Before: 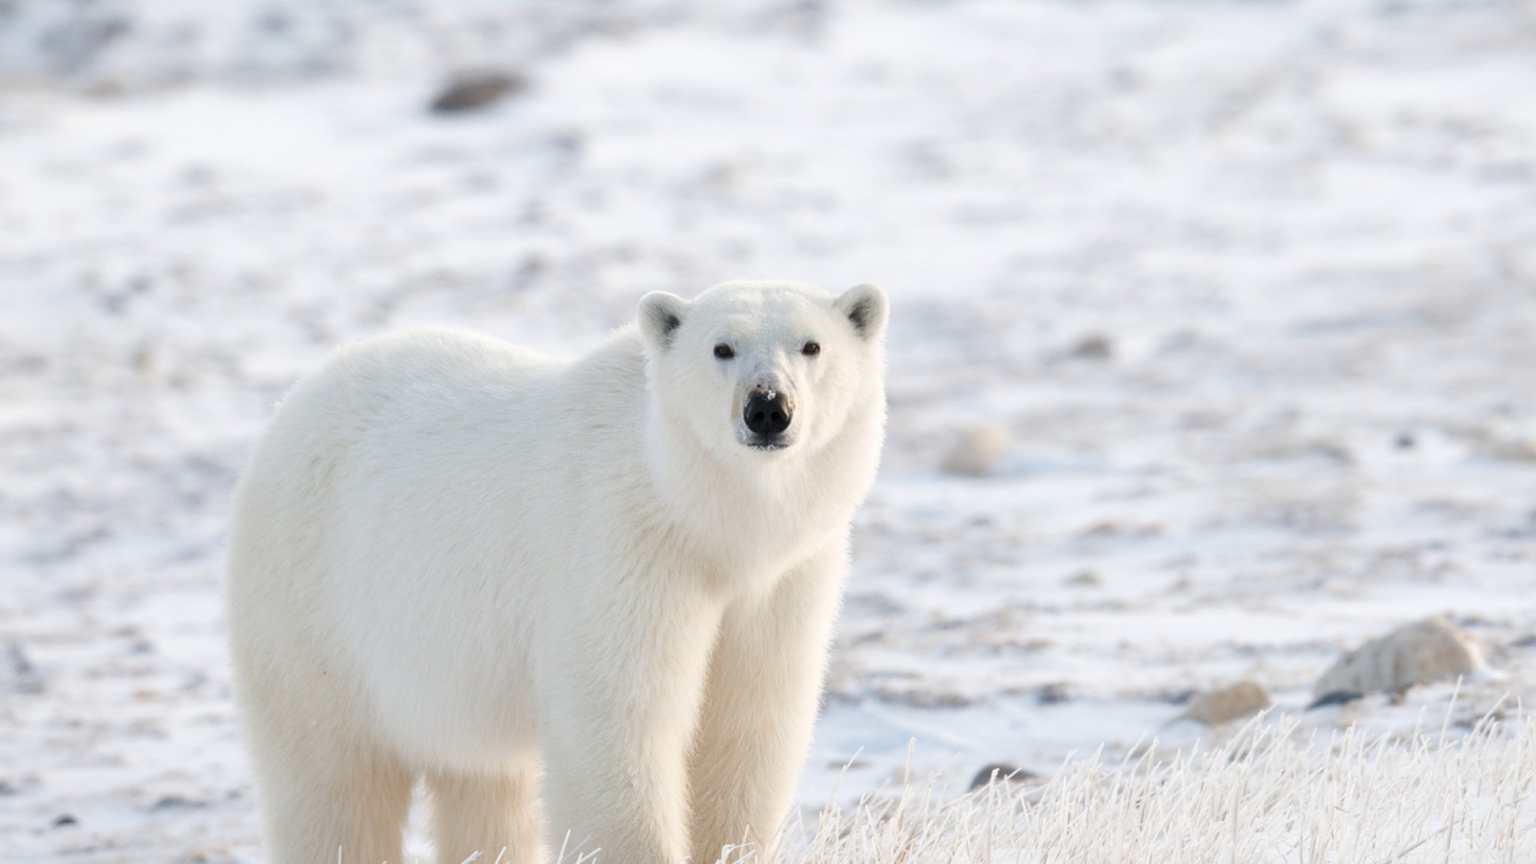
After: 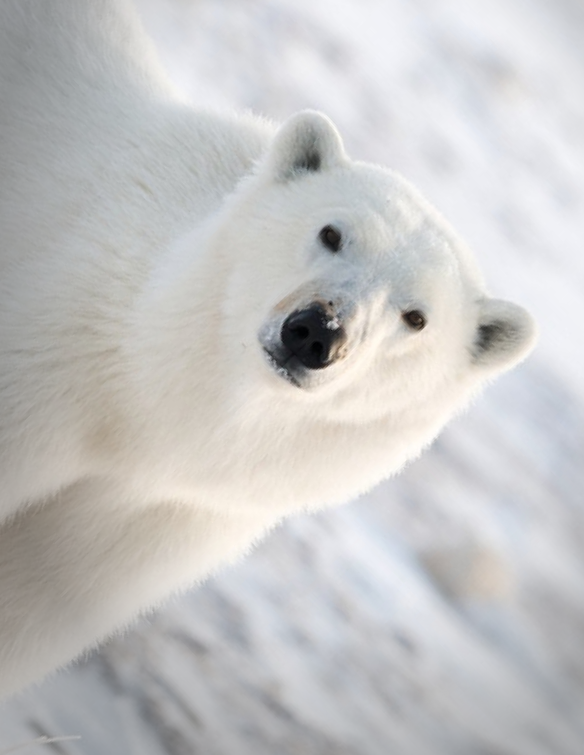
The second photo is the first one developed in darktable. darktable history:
exposure: compensate highlight preservation false
vignetting: center (0.217, -0.241), automatic ratio true
crop and rotate: angle -46.14°, top 16.198%, right 0.96%, bottom 11.751%
